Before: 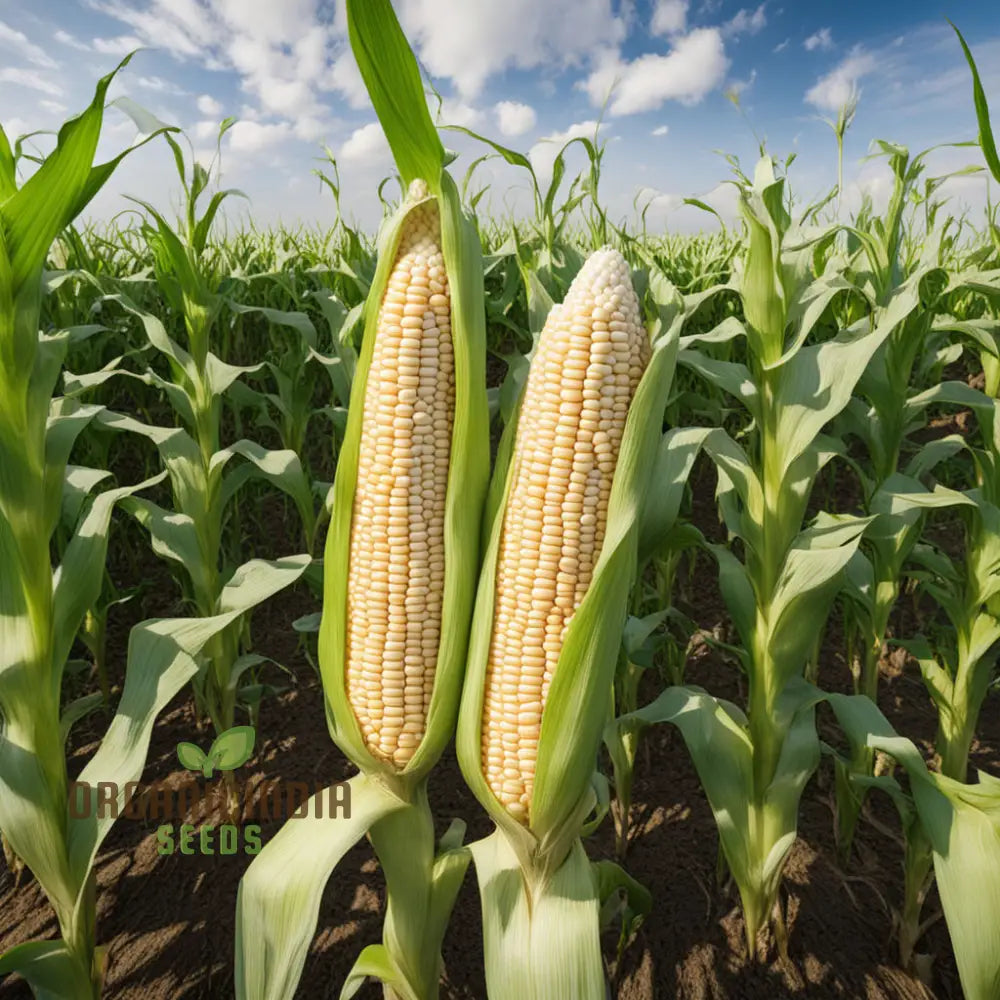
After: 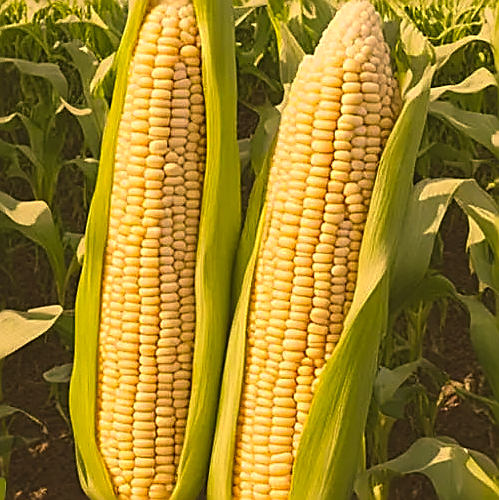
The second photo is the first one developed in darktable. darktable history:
sharpen: radius 1.685, amount 1.294
exposure: black level correction -0.015, compensate highlight preservation false
crop: left 25%, top 25%, right 25%, bottom 25%
color correction: highlights a* 17.94, highlights b* 35.39, shadows a* 1.48, shadows b* 6.42, saturation 1.01
